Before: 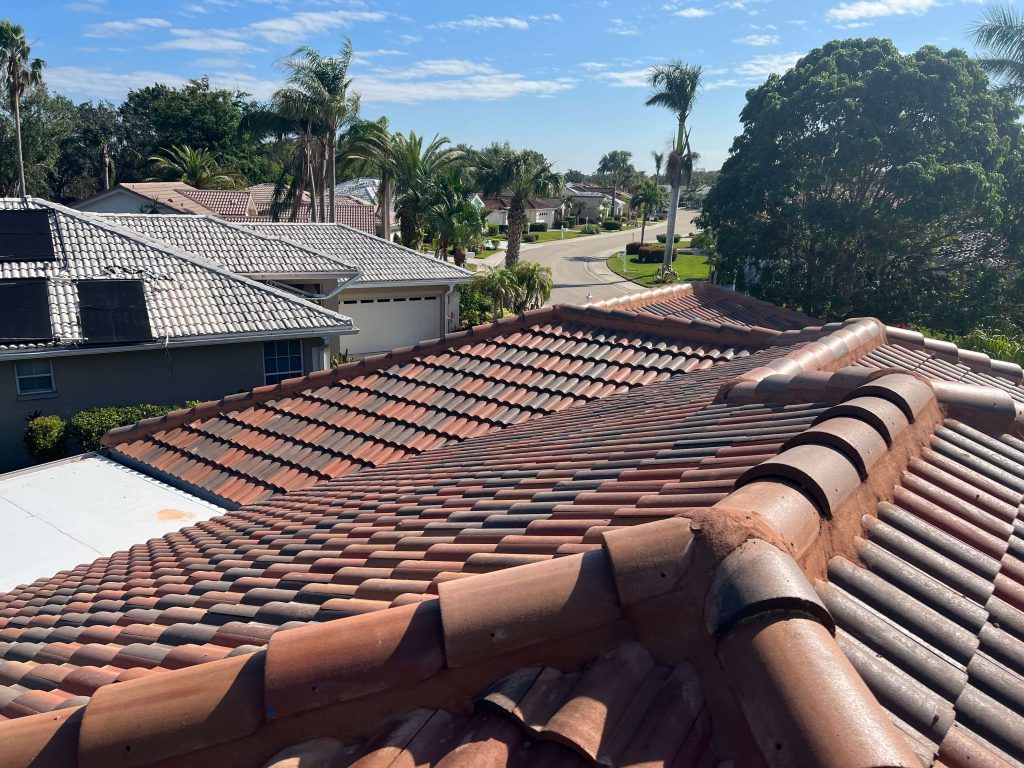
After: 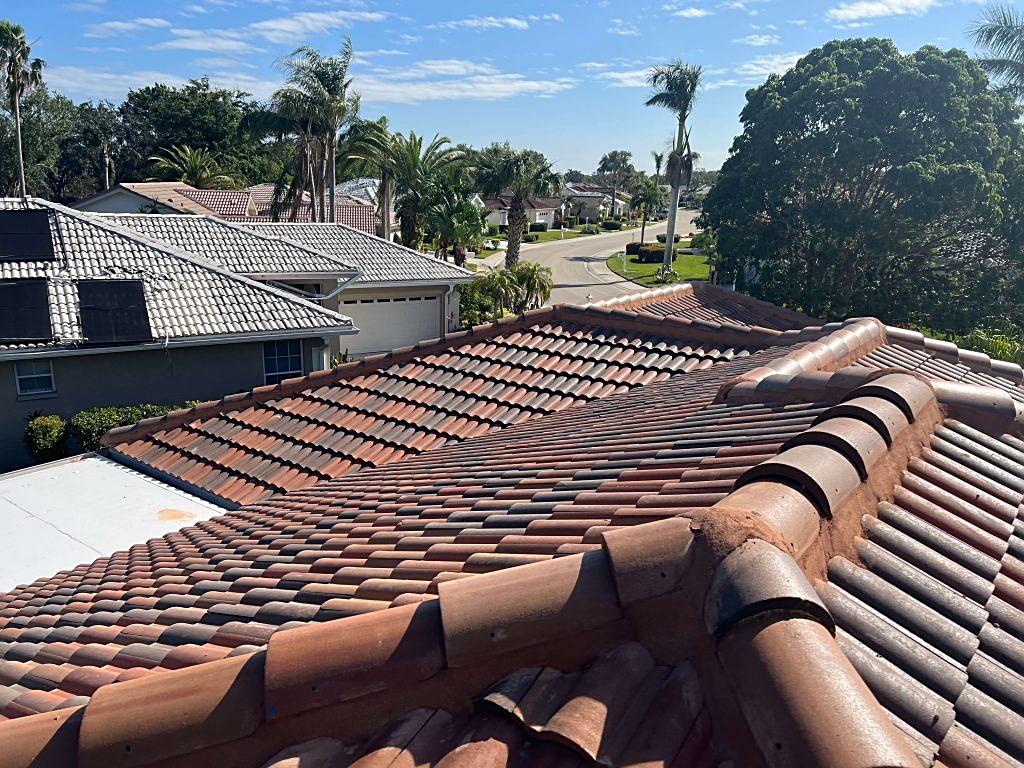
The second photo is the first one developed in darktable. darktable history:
sharpen: on, module defaults
color contrast: green-magenta contrast 0.96
